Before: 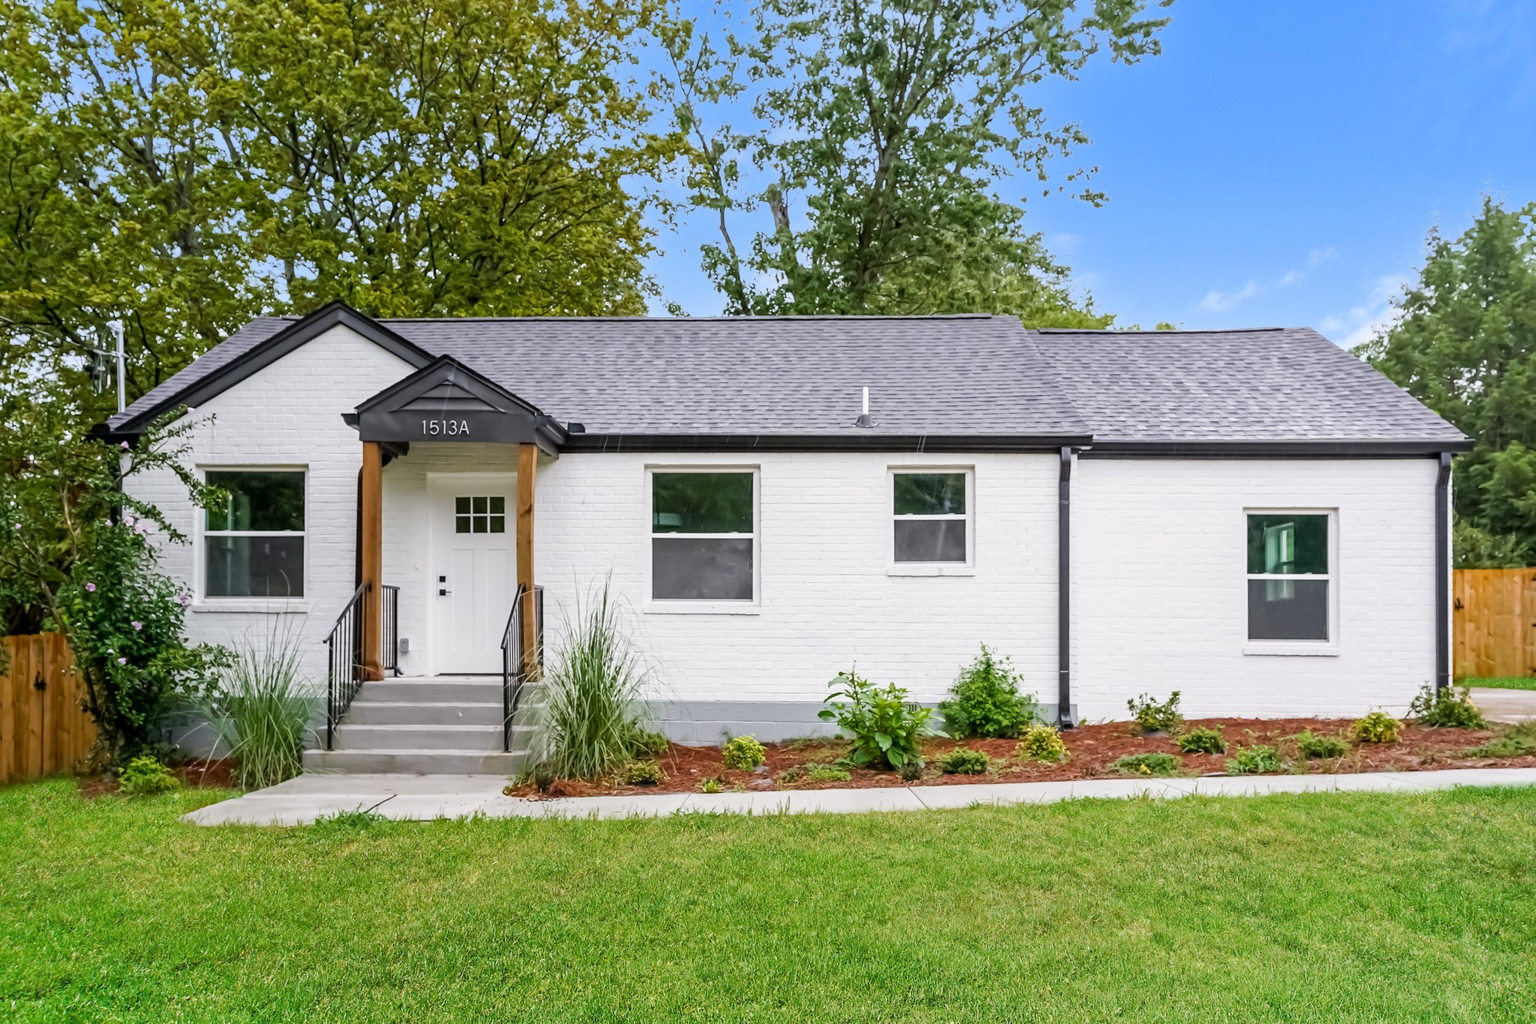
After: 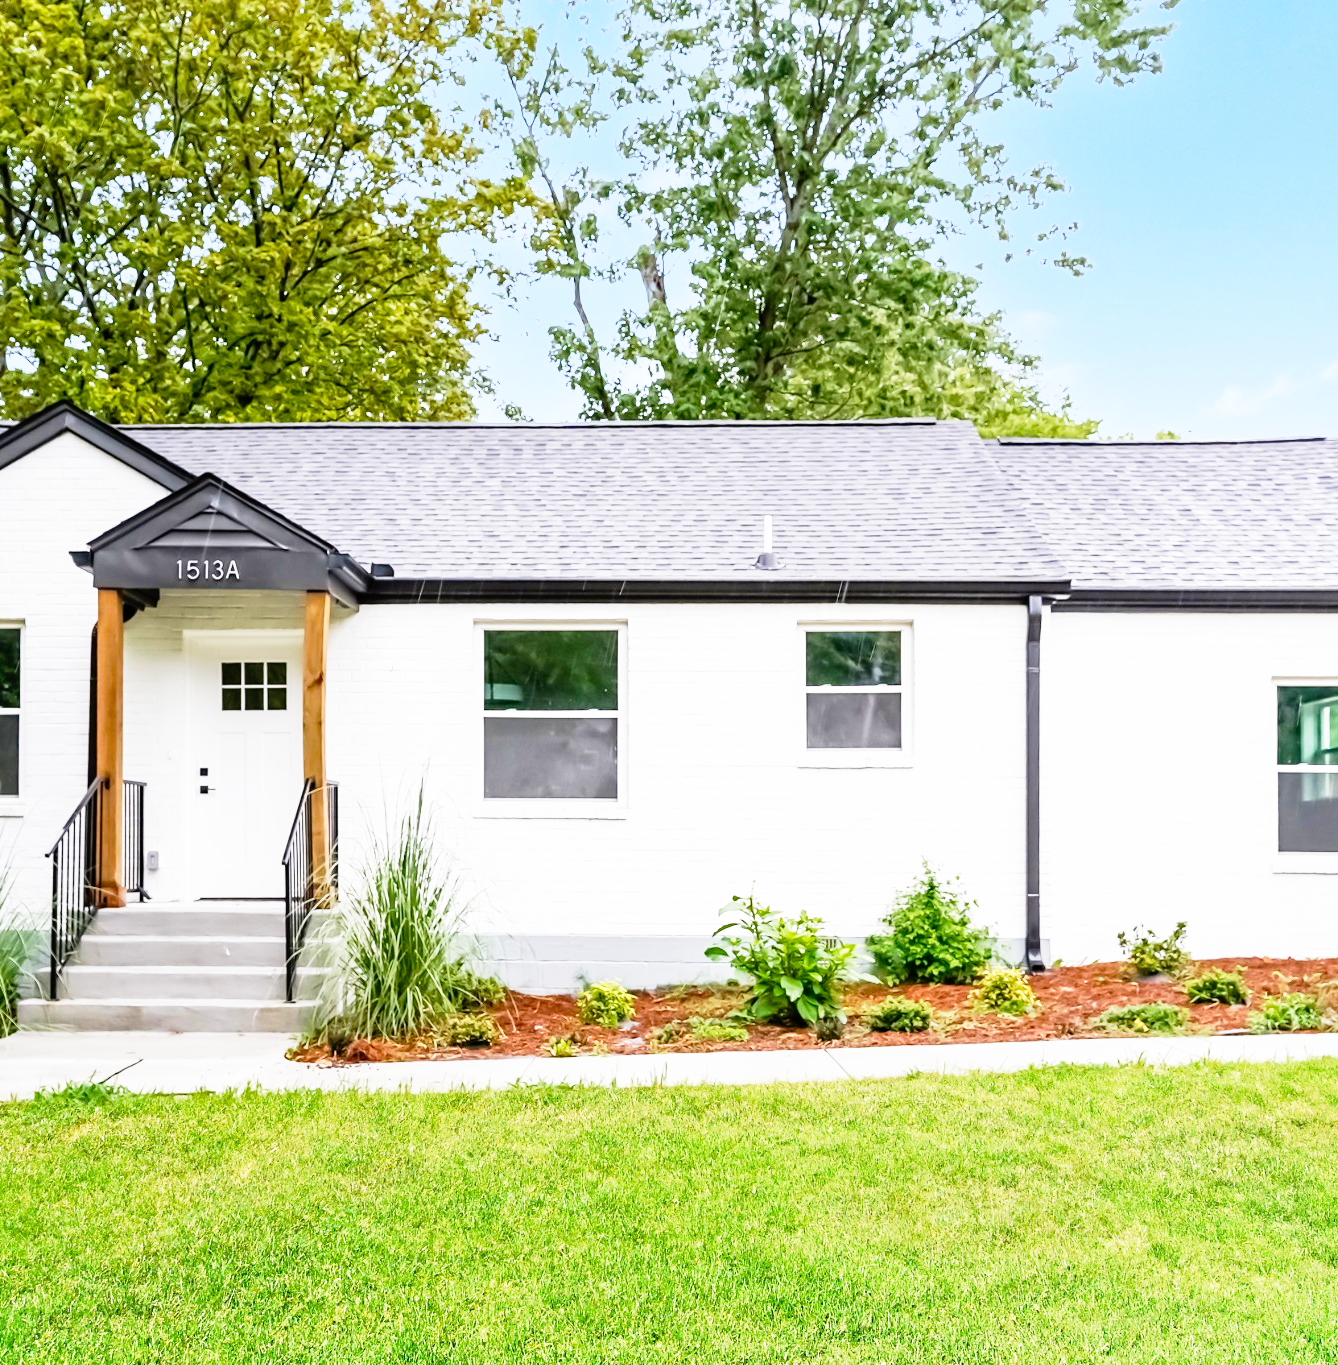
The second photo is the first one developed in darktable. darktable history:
base curve: curves: ch0 [(0, 0) (0.012, 0.01) (0.073, 0.168) (0.31, 0.711) (0.645, 0.957) (1, 1)], preserve colors none
crop and rotate: left 18.851%, right 15.769%
